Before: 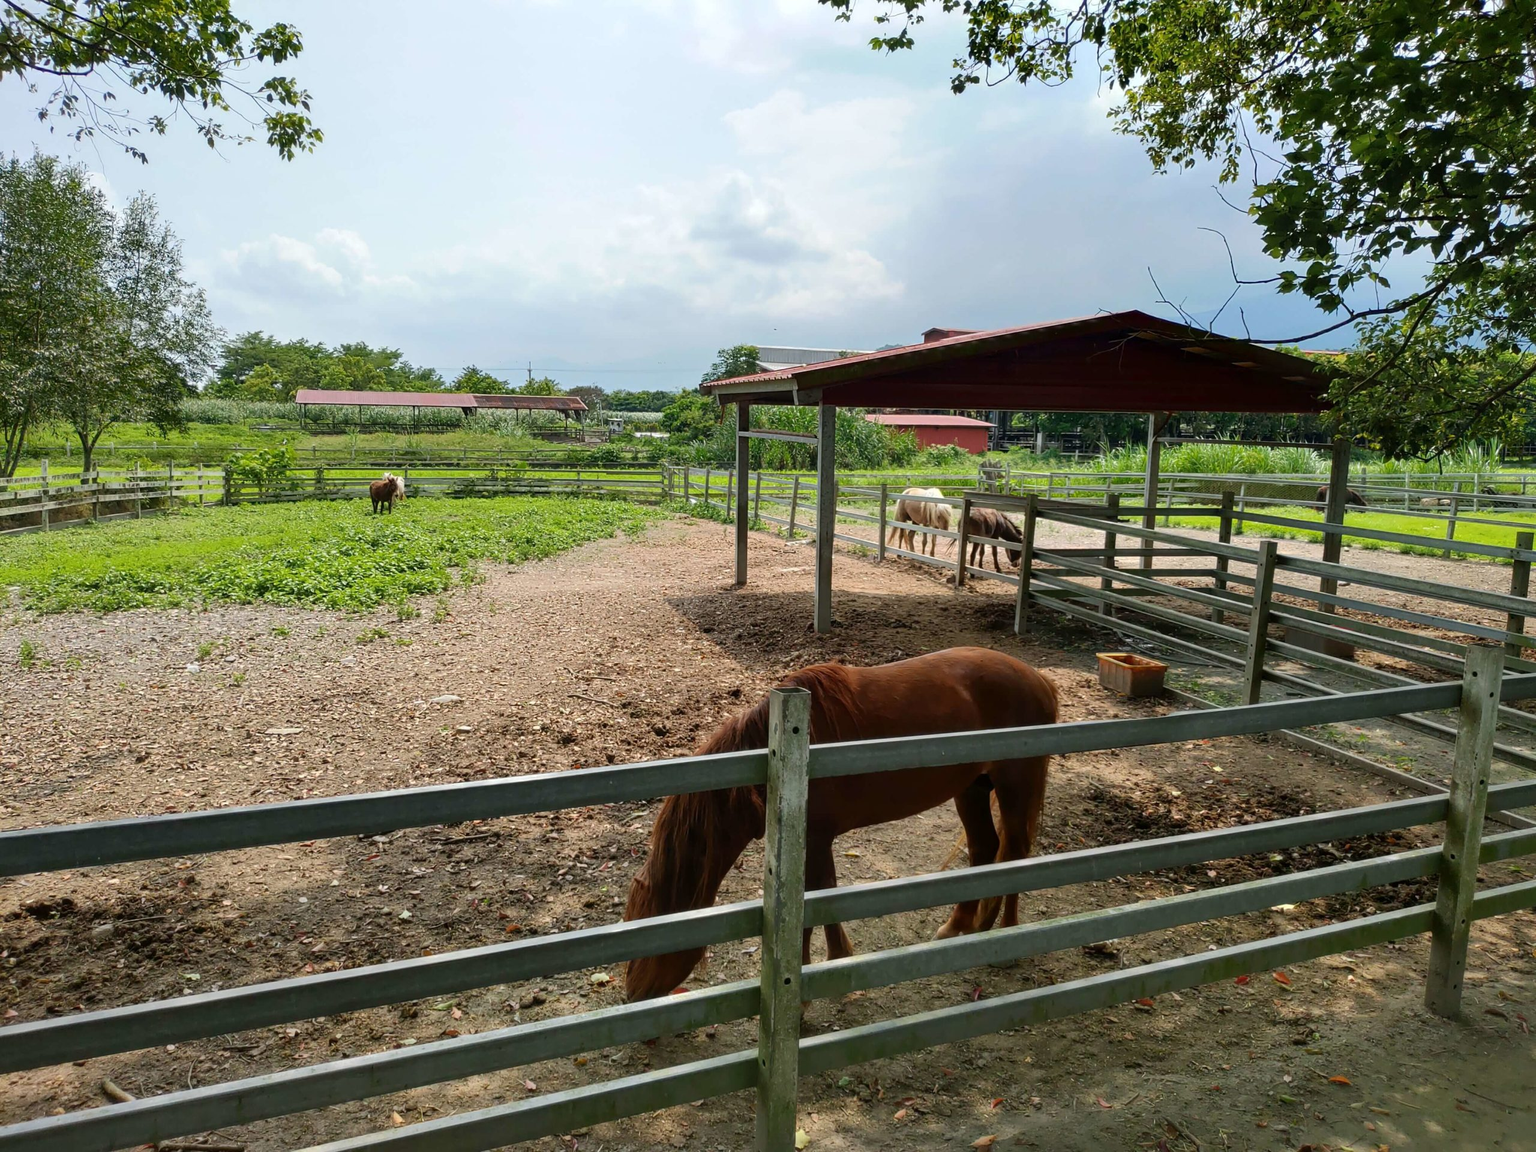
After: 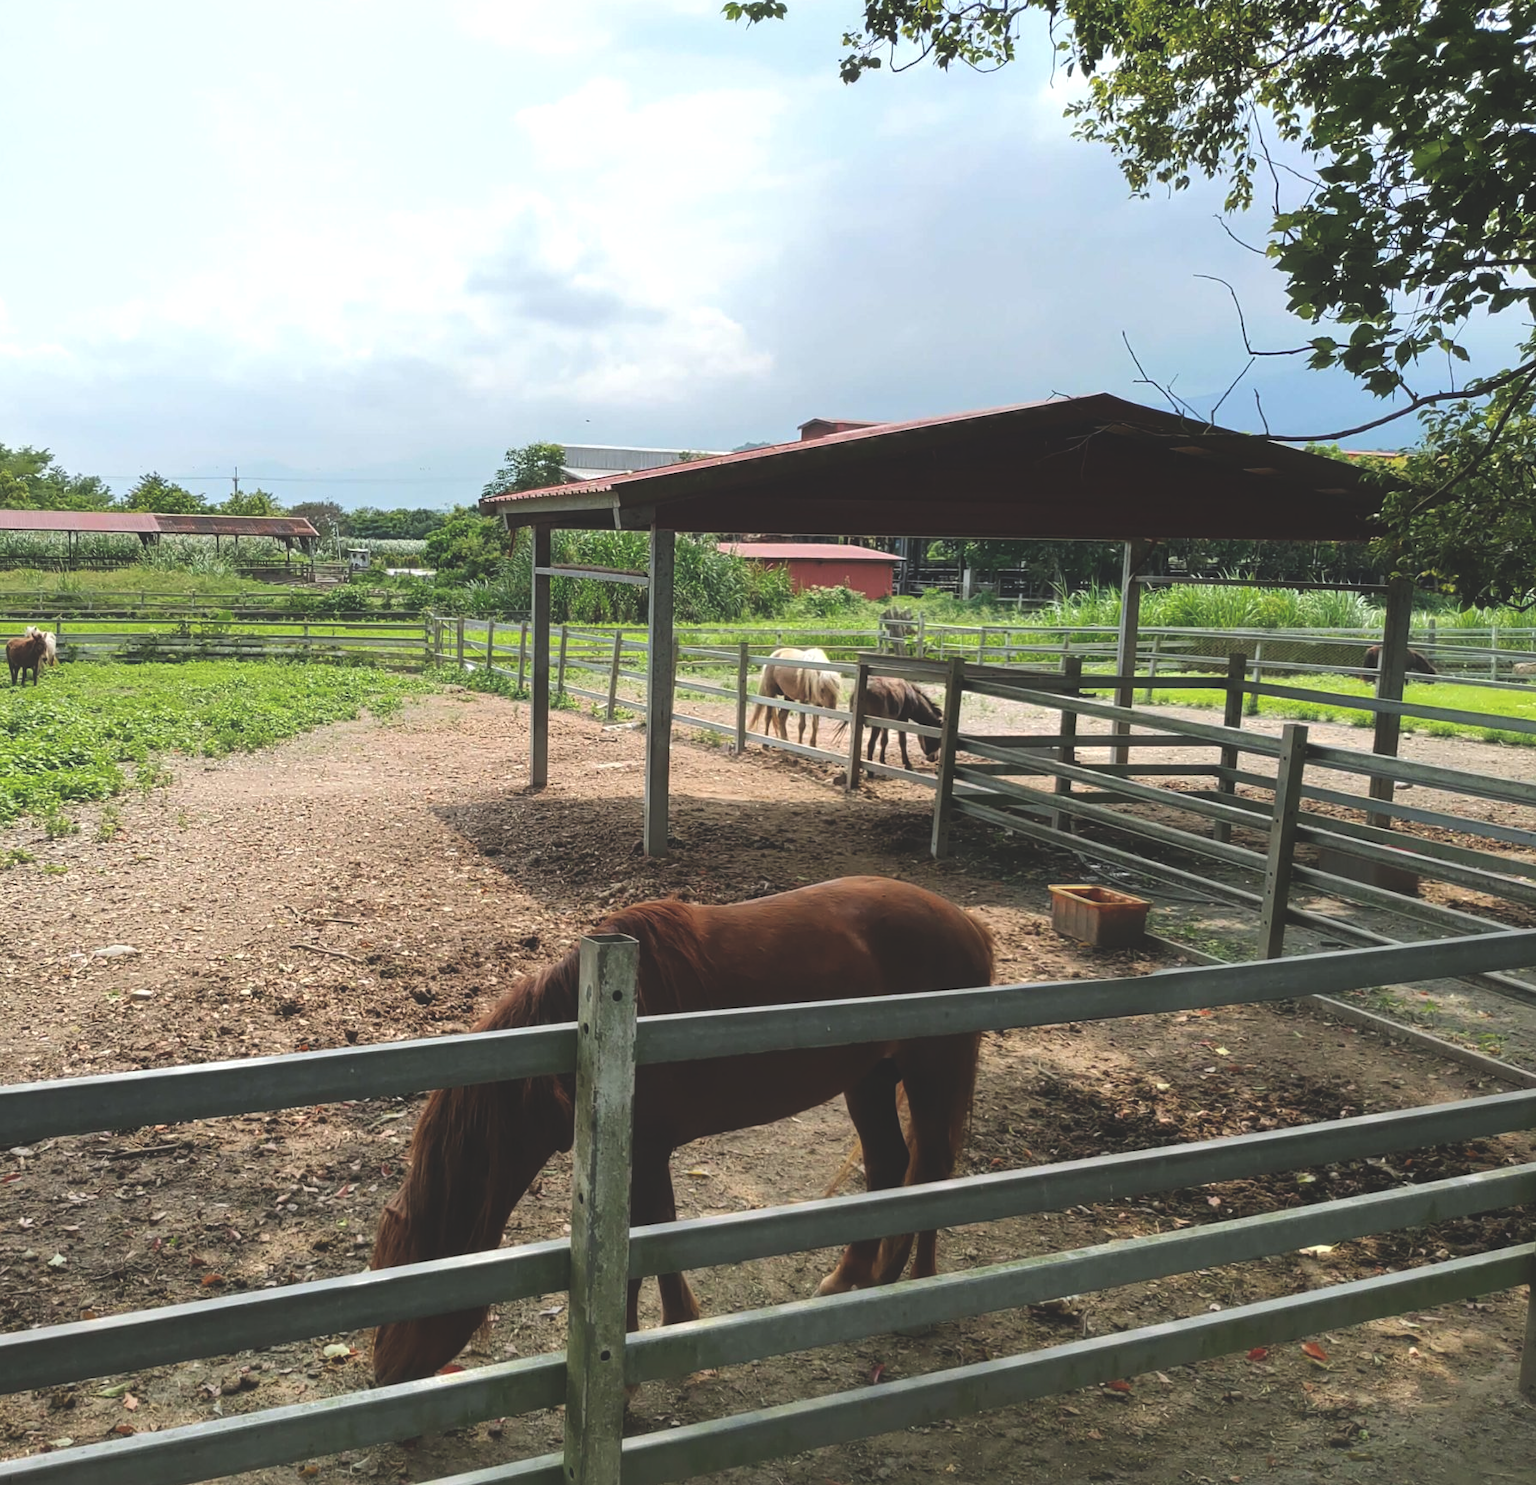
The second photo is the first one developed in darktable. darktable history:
tone equalizer: -8 EV -0.717 EV, -7 EV -0.715 EV, -6 EV -0.585 EV, -5 EV -0.361 EV, -3 EV 0.395 EV, -2 EV 0.6 EV, -1 EV 0.697 EV, +0 EV 0.744 EV, mask exposure compensation -0.514 EV
crop and rotate: left 23.814%, top 3.125%, right 6.444%, bottom 6.932%
exposure: black level correction -0.034, exposure -0.497 EV, compensate exposure bias true, compensate highlight preservation false
